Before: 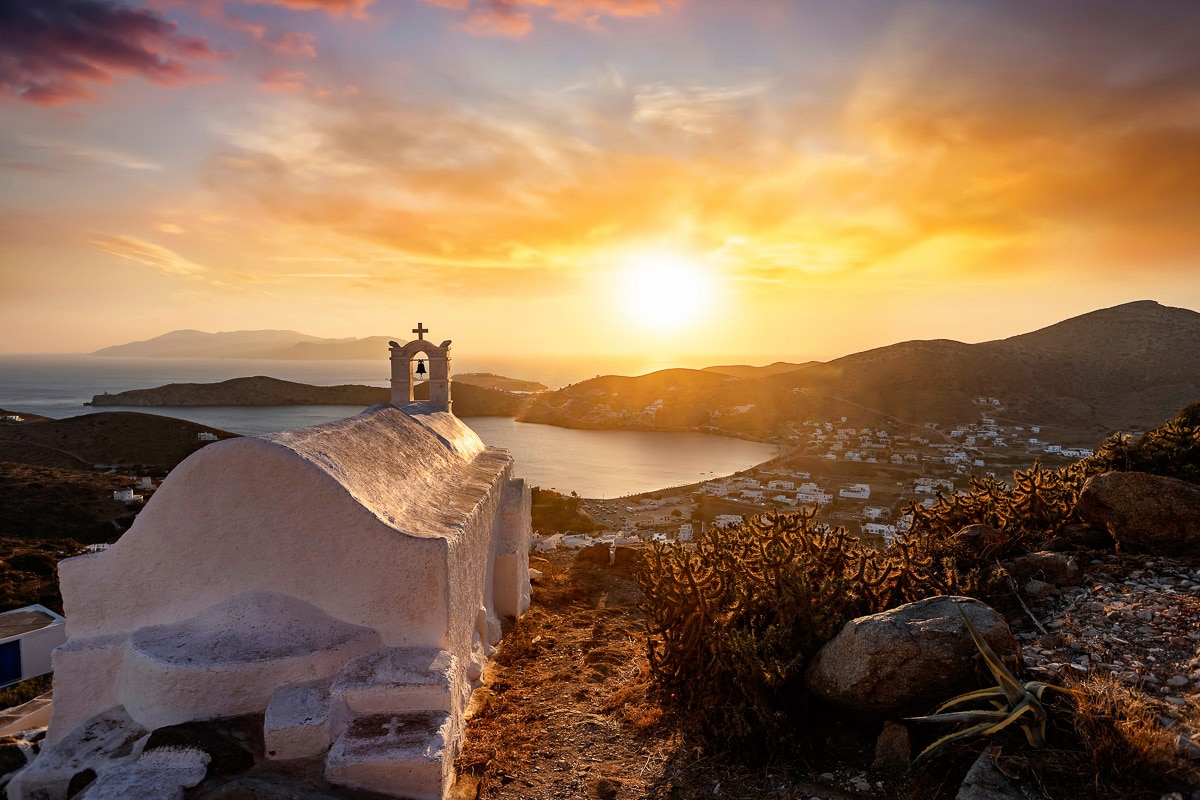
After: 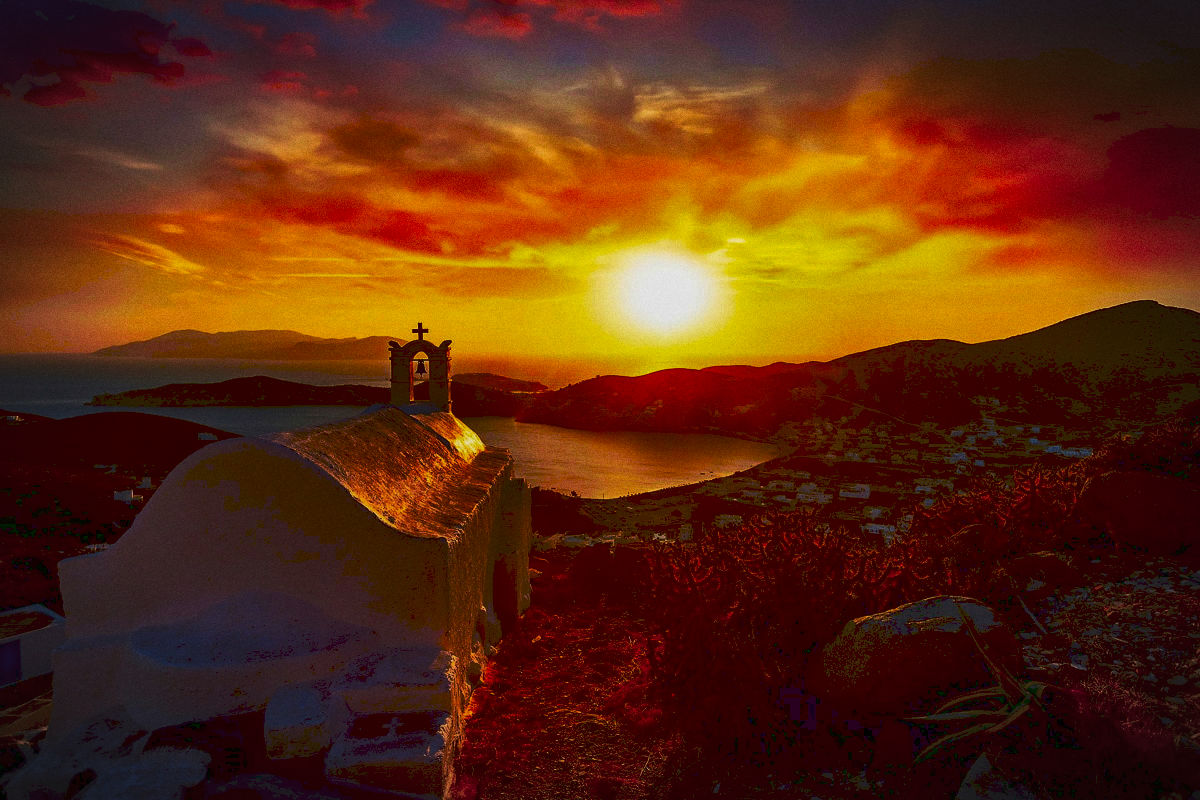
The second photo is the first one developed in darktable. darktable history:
tone curve: curves: ch0 [(0, 0) (0.003, 0.117) (0.011, 0.125) (0.025, 0.133) (0.044, 0.144) (0.069, 0.152) (0.1, 0.167) (0.136, 0.186) (0.177, 0.21) (0.224, 0.244) (0.277, 0.295) (0.335, 0.357) (0.399, 0.445) (0.468, 0.531) (0.543, 0.629) (0.623, 0.716) (0.709, 0.803) (0.801, 0.876) (0.898, 0.939) (1, 1)], preserve colors none
grain: on, module defaults
local contrast: mode bilateral grid, contrast 20, coarseness 50, detail 150%, midtone range 0.2
velvia: on, module defaults
white balance: emerald 1
lowpass: radius 0.1, contrast 0.85, saturation 1.1, unbound 0
vignetting: automatic ratio true
contrast brightness saturation: brightness -1, saturation 1
